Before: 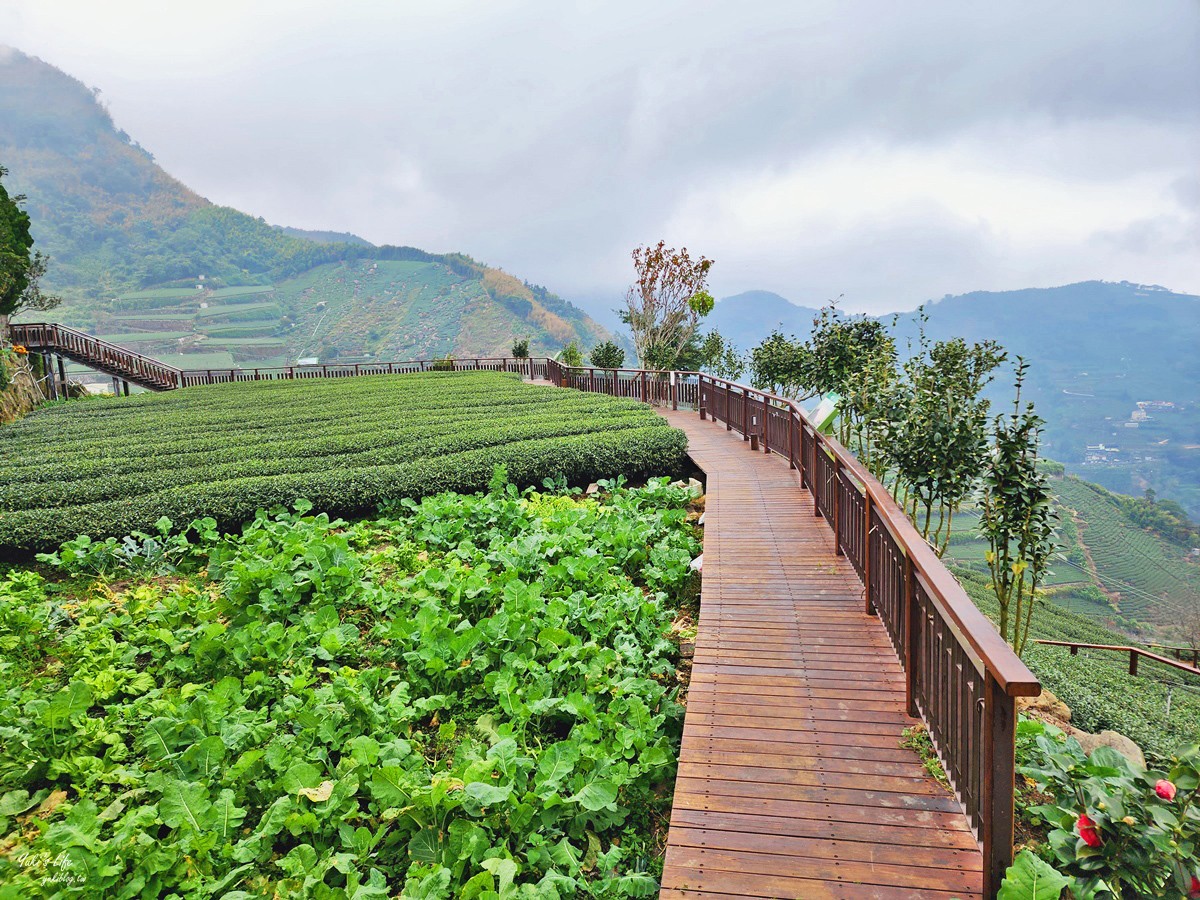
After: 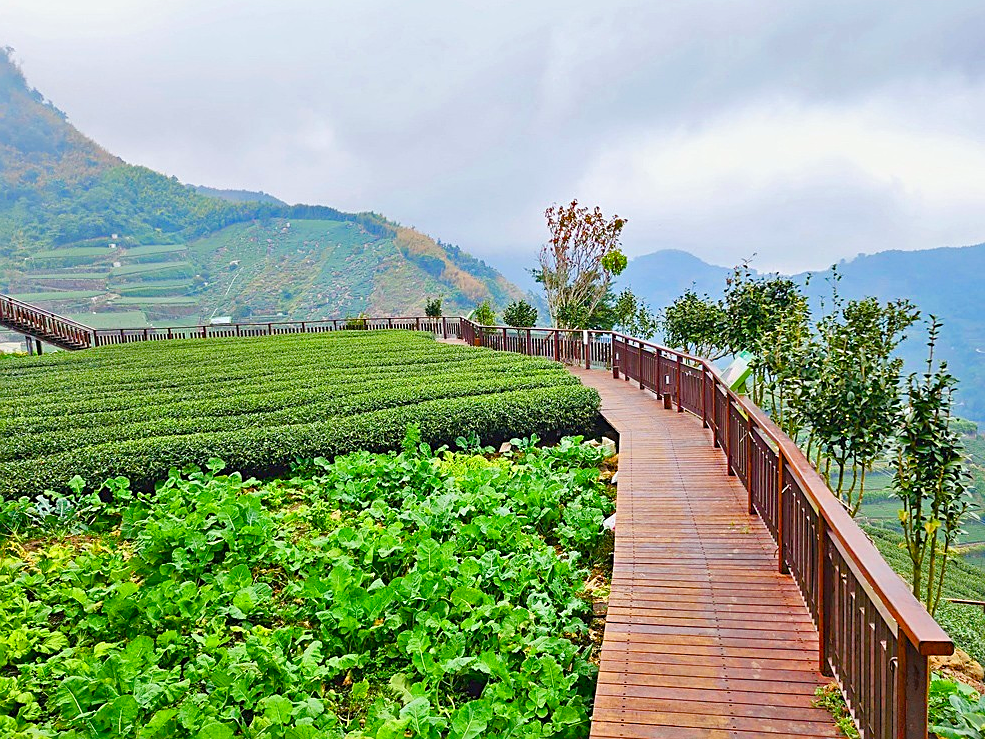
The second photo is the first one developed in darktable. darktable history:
color balance rgb: power › luminance 3.481%, power › hue 231.14°, perceptual saturation grading › global saturation 20%, perceptual saturation grading › highlights -25.906%, perceptual saturation grading › shadows 50.205%, global vibrance 14.476%
contrast brightness saturation: contrast 0.045, saturation 0.156
crop and rotate: left 7.269%, top 4.639%, right 10.608%, bottom 13.17%
sharpen: on, module defaults
